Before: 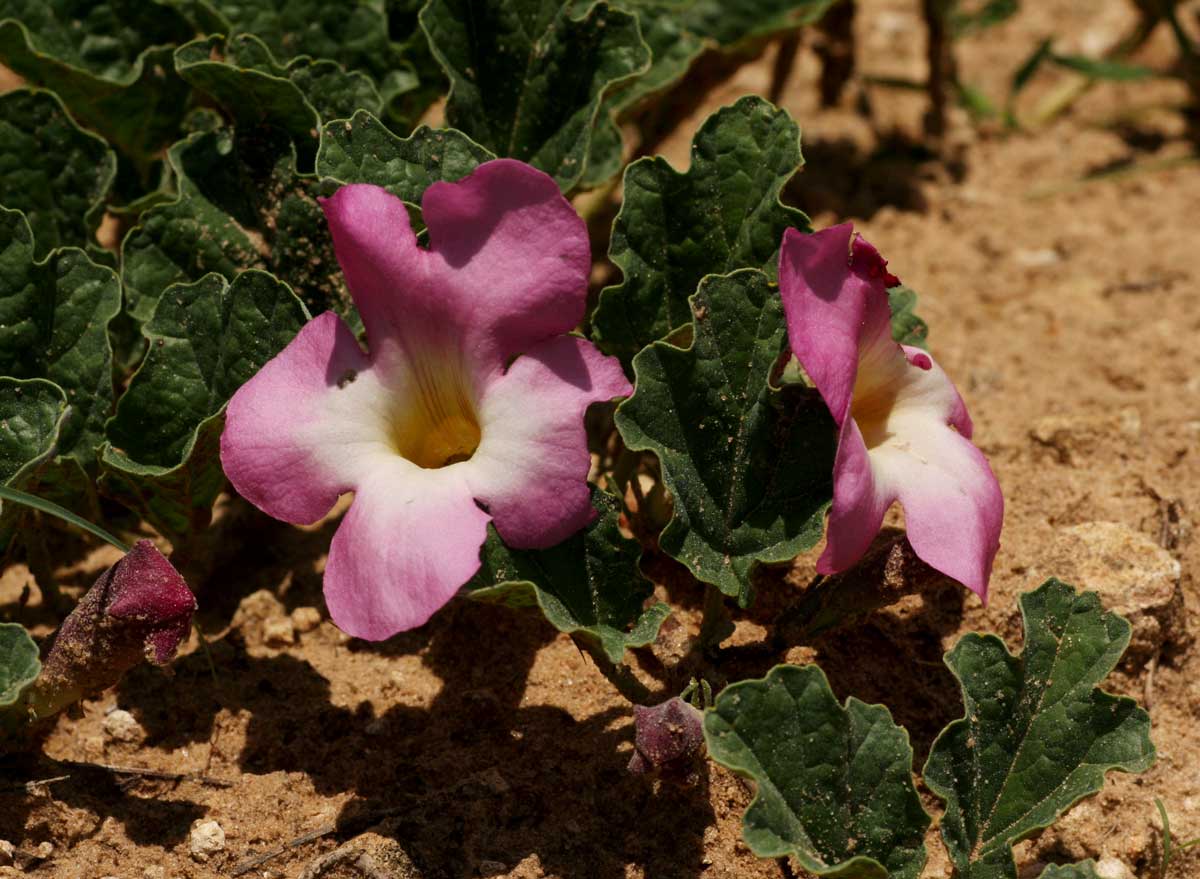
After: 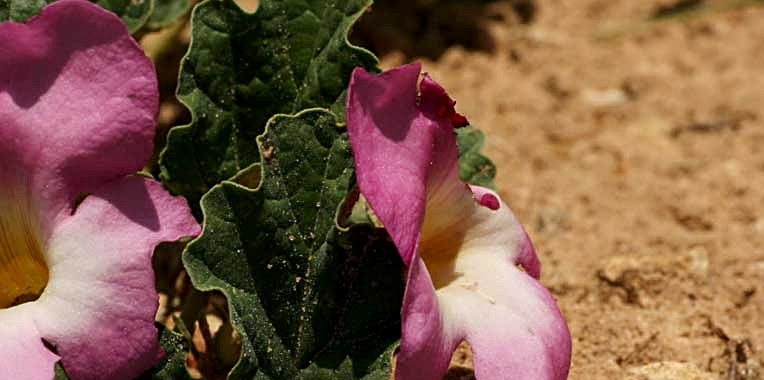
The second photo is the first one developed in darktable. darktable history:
sharpen: on, module defaults
local contrast: highlights 61%, shadows 106%, detail 107%, midtone range 0.529
crop: left 36.005%, top 18.293%, right 0.31%, bottom 38.444%
exposure: exposure 0.127 EV, compensate highlight preservation false
